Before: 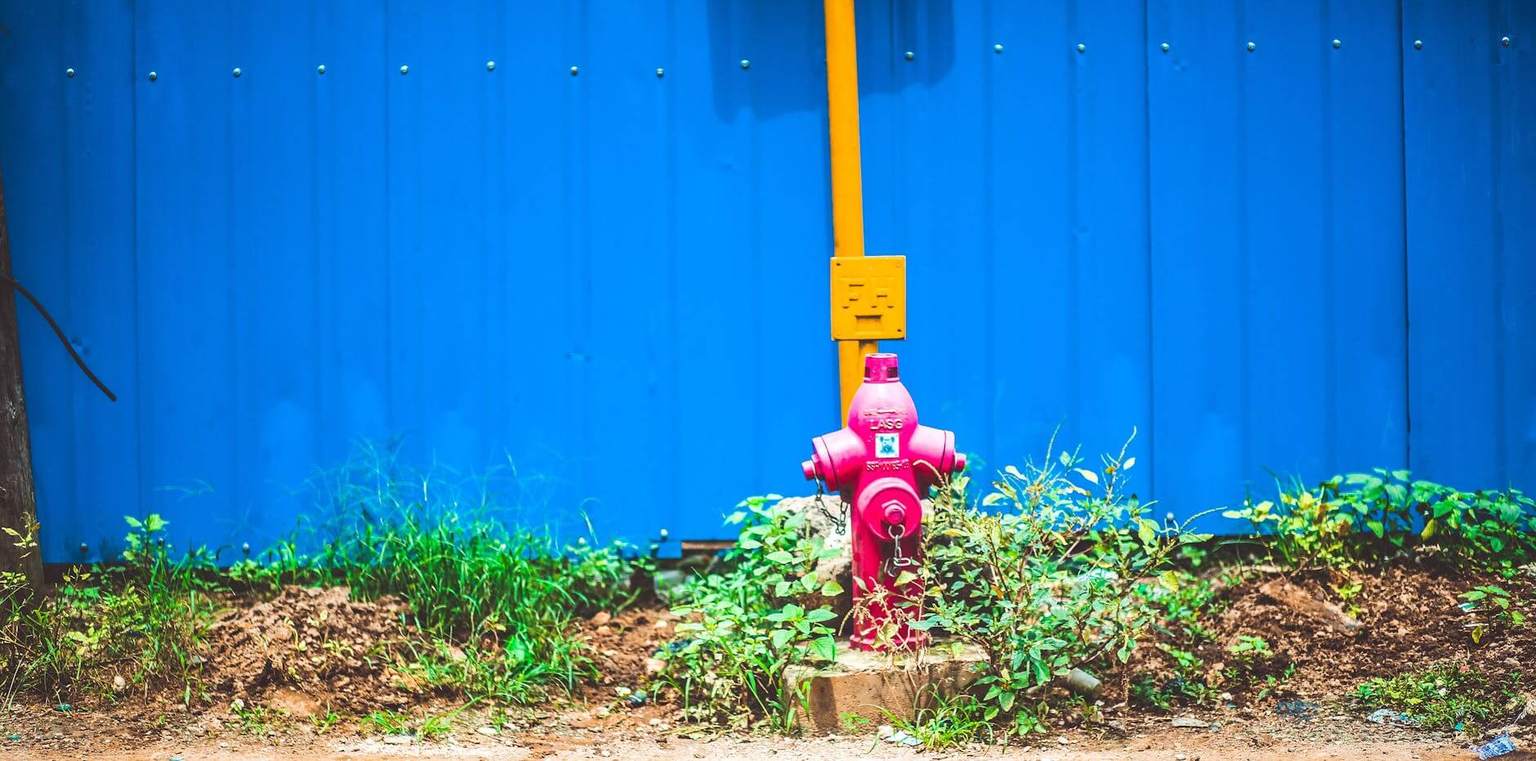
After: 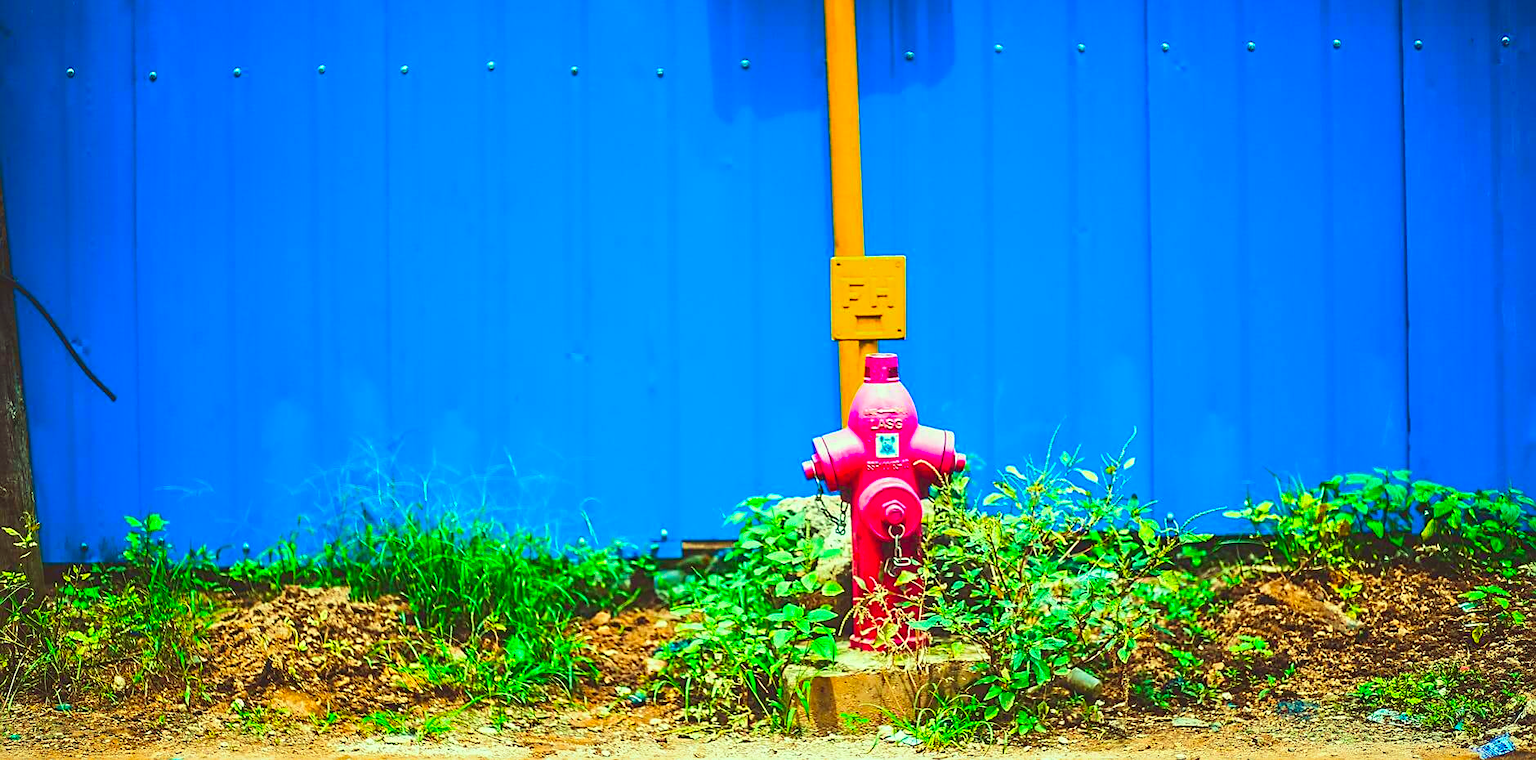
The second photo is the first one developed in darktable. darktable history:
color correction: highlights a* -10.77, highlights b* 9.8, saturation 1.72
sharpen: on, module defaults
velvia: on, module defaults
